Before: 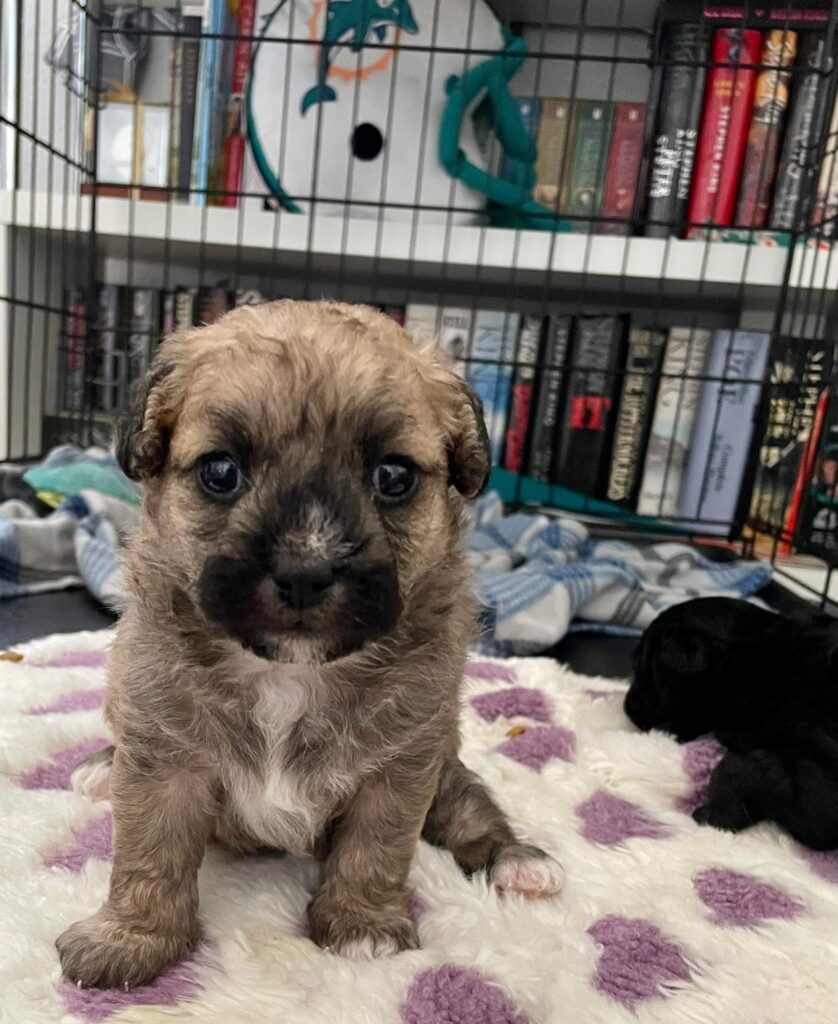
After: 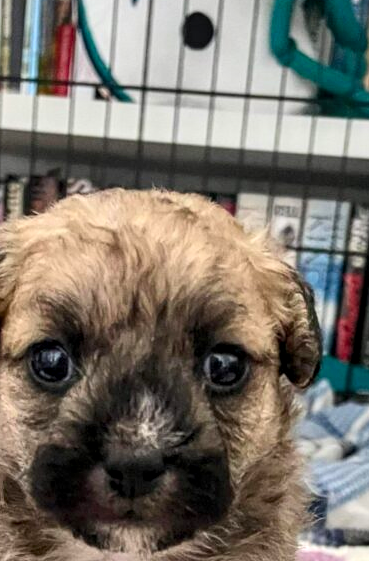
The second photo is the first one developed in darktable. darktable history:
local contrast: detail 130%
contrast brightness saturation: contrast 0.2, brightness 0.16, saturation 0.22
crop: left 20.248%, top 10.86%, right 35.675%, bottom 34.321%
